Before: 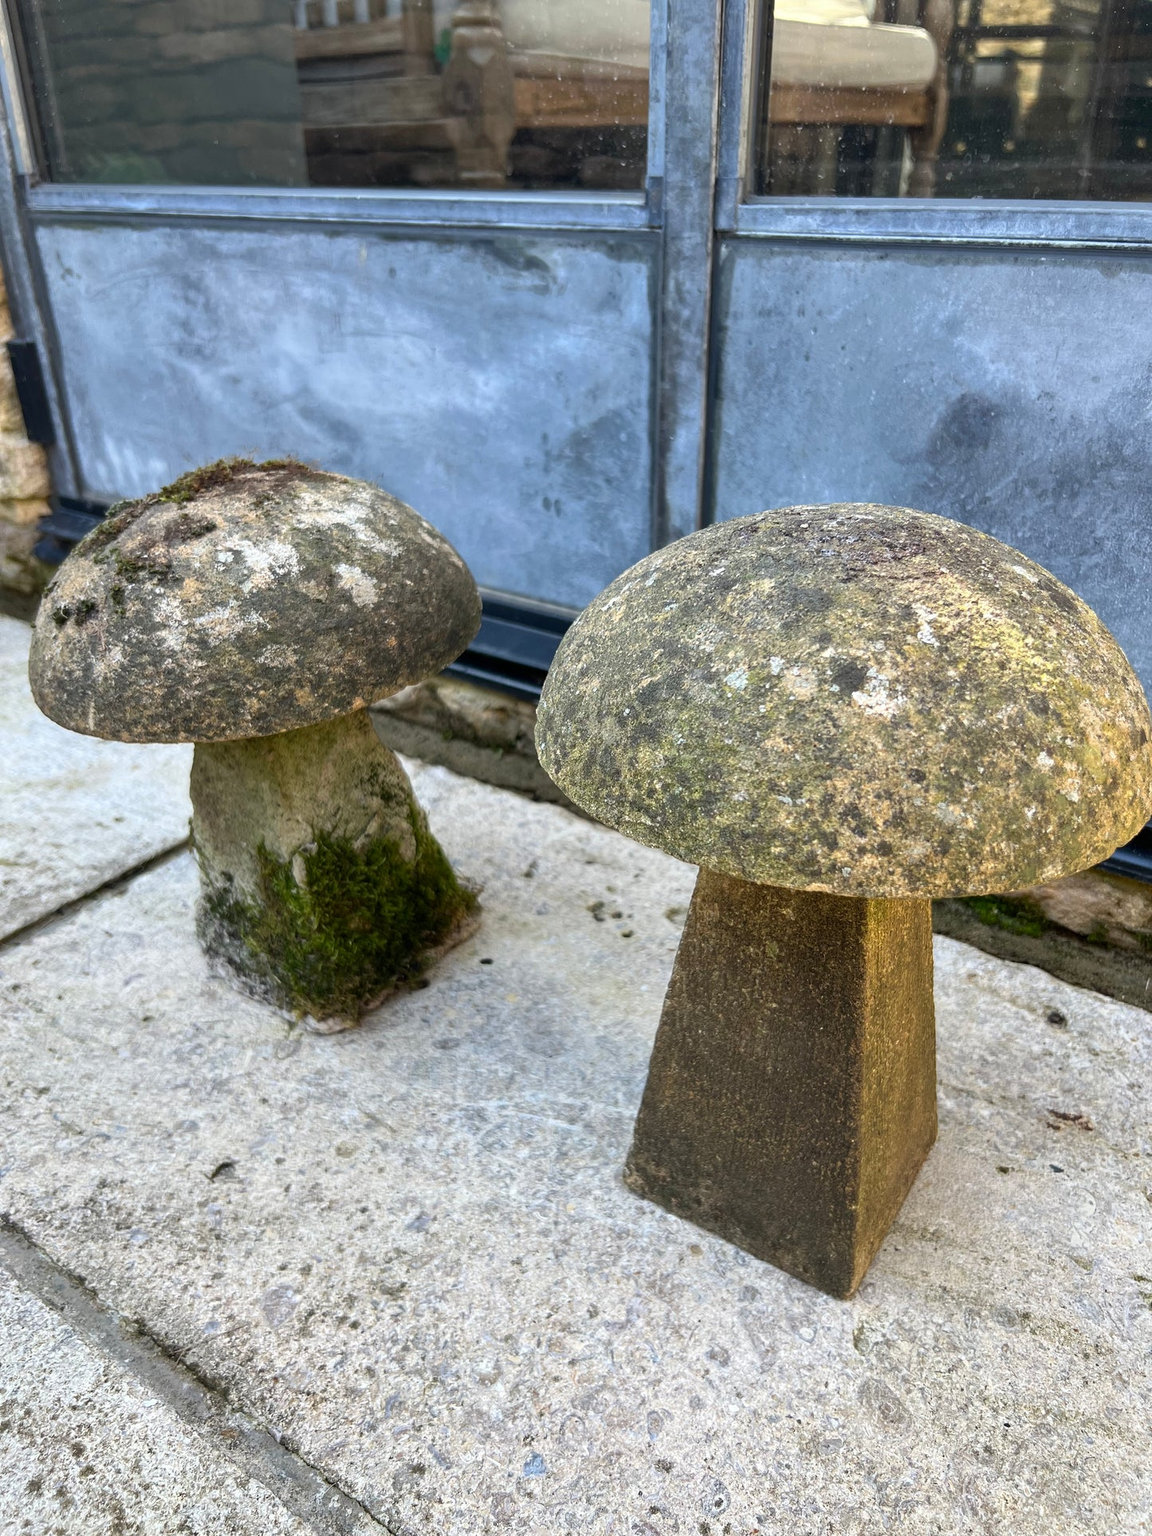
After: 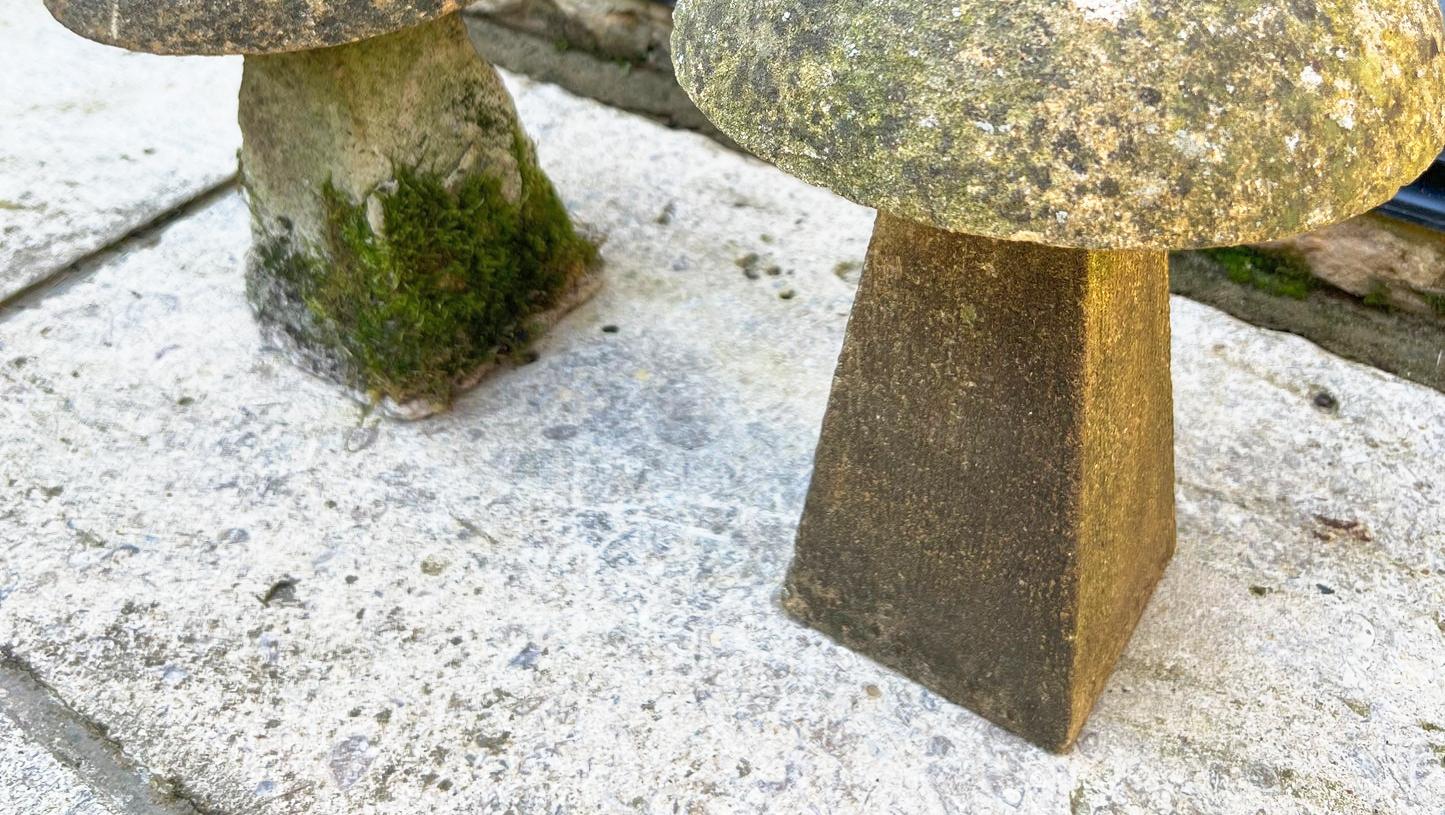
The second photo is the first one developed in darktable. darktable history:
crop: top 45.53%, bottom 12.162%
shadows and highlights: on, module defaults
base curve: curves: ch0 [(0, 0) (0.557, 0.834) (1, 1)], preserve colors none
